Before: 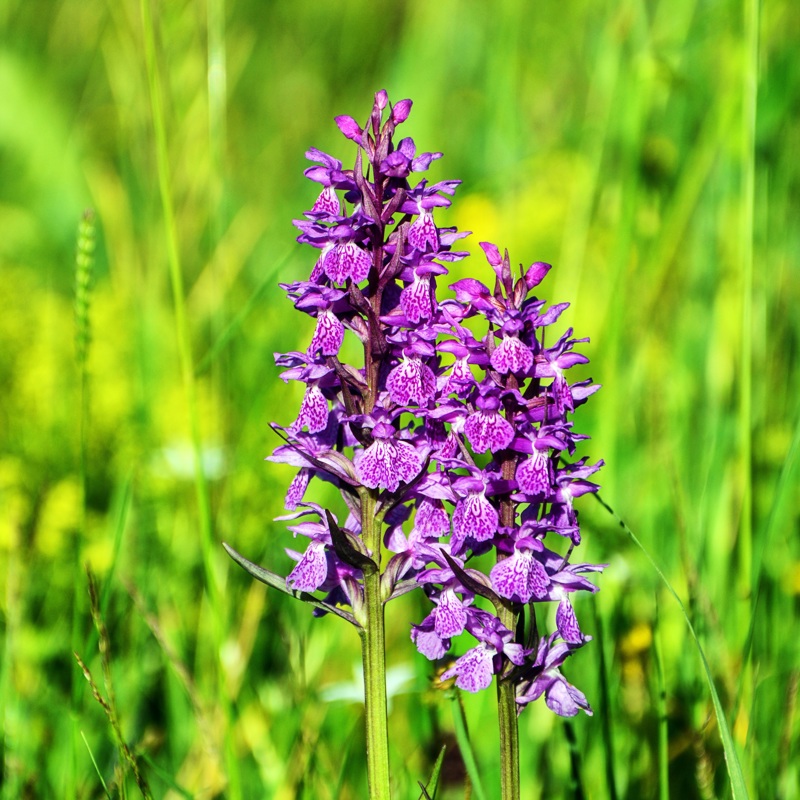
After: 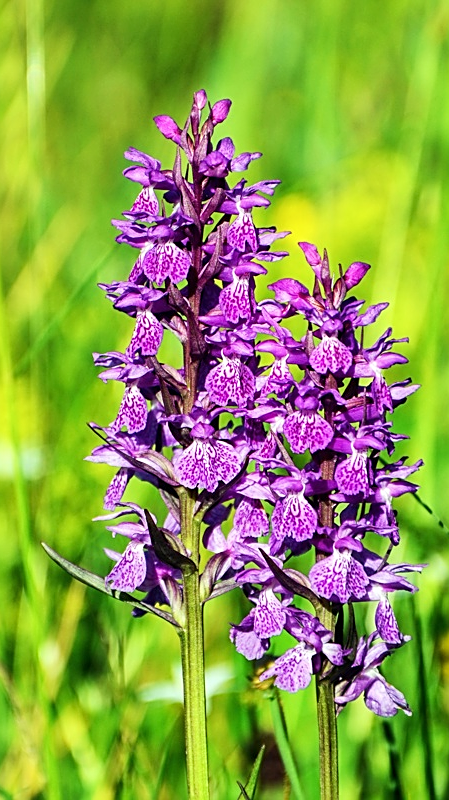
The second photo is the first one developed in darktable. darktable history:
crop and rotate: left 22.687%, right 21.156%
base curve: curves: ch0 [(0, 0) (0.472, 0.508) (1, 1)], preserve colors none
sharpen: on, module defaults
